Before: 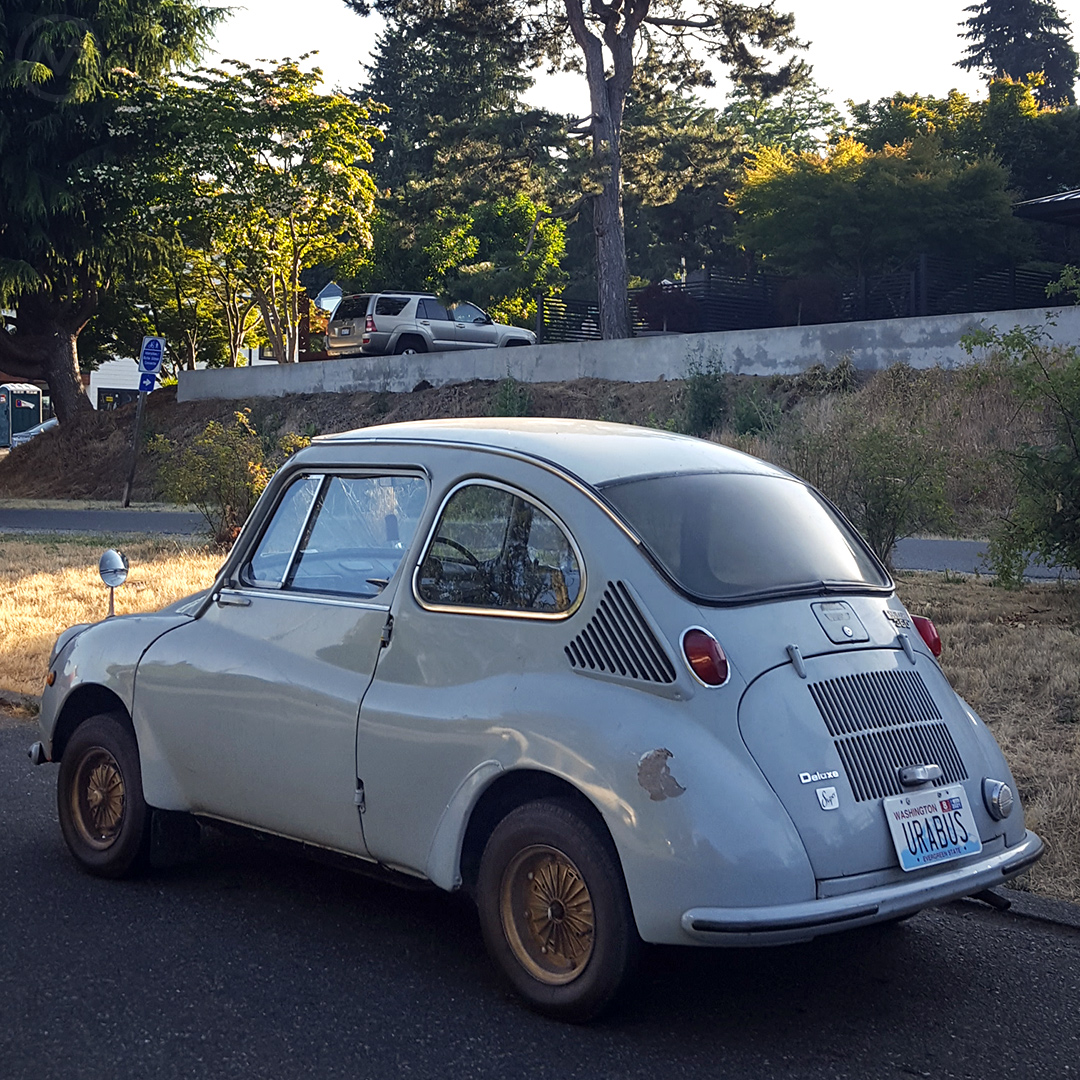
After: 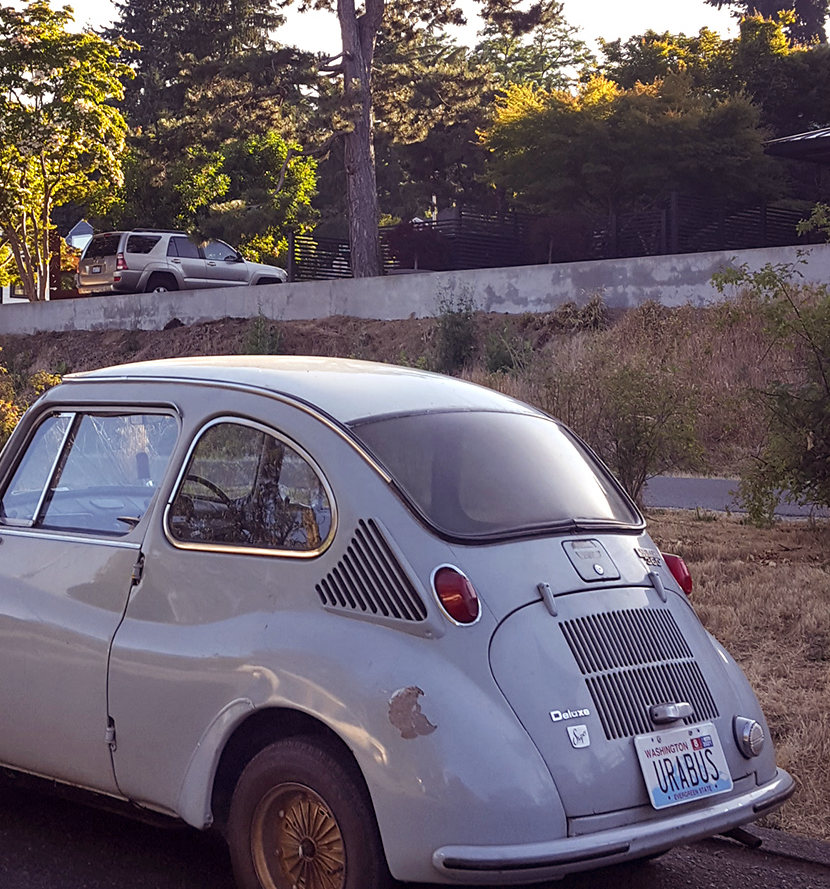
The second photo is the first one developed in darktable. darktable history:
rgb levels: mode RGB, independent channels, levels [[0, 0.474, 1], [0, 0.5, 1], [0, 0.5, 1]]
crop: left 23.095%, top 5.827%, bottom 11.854%
